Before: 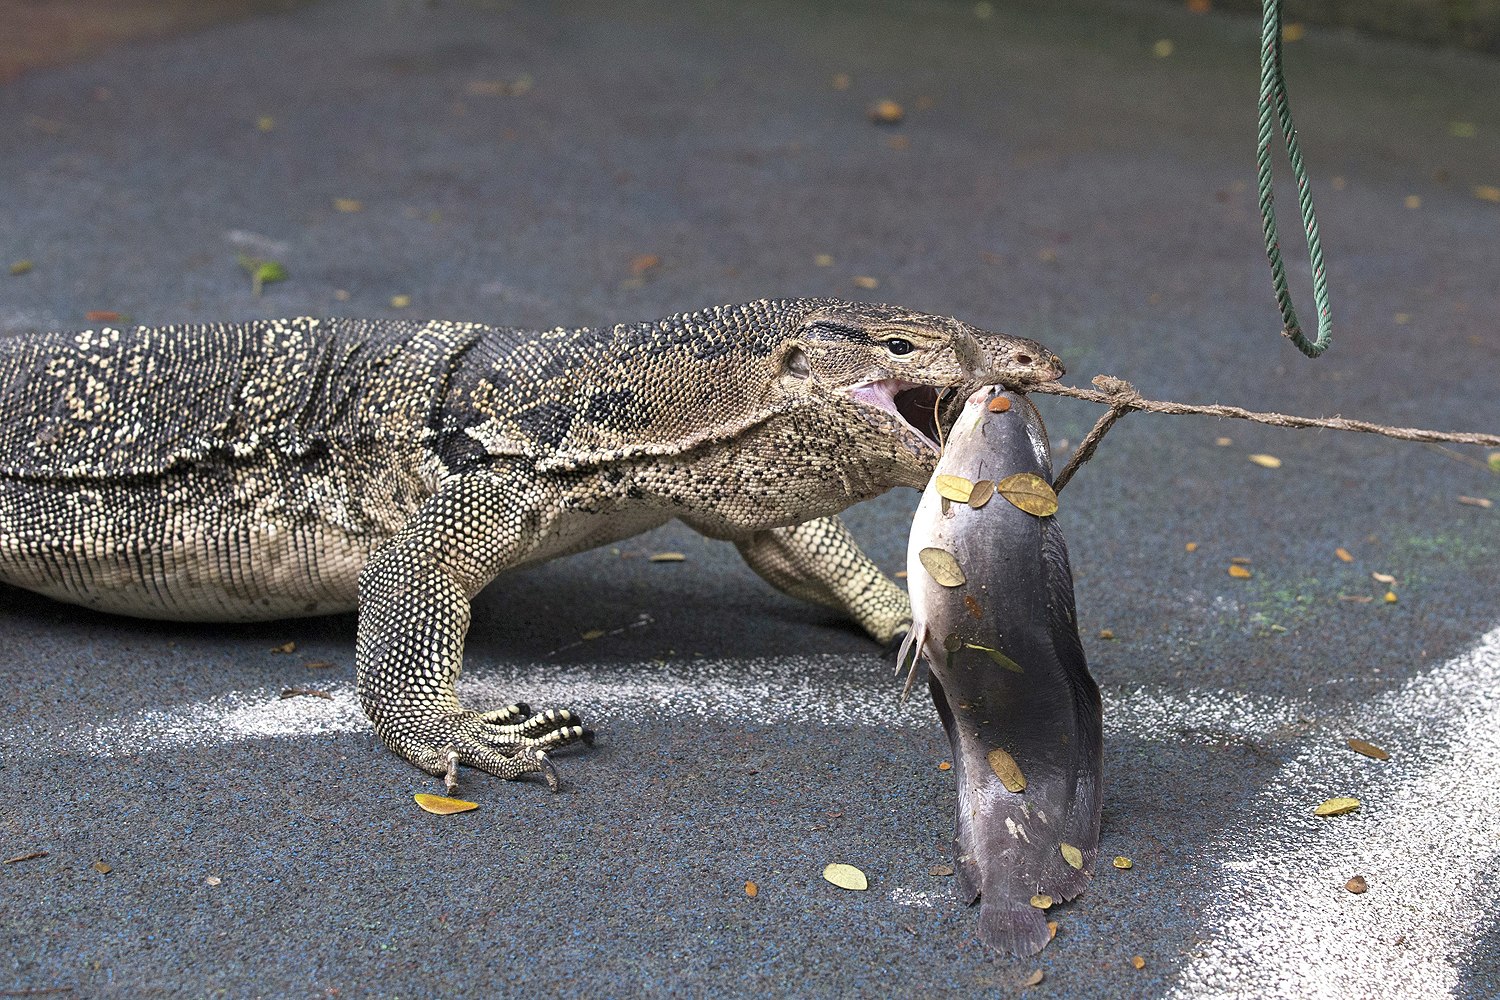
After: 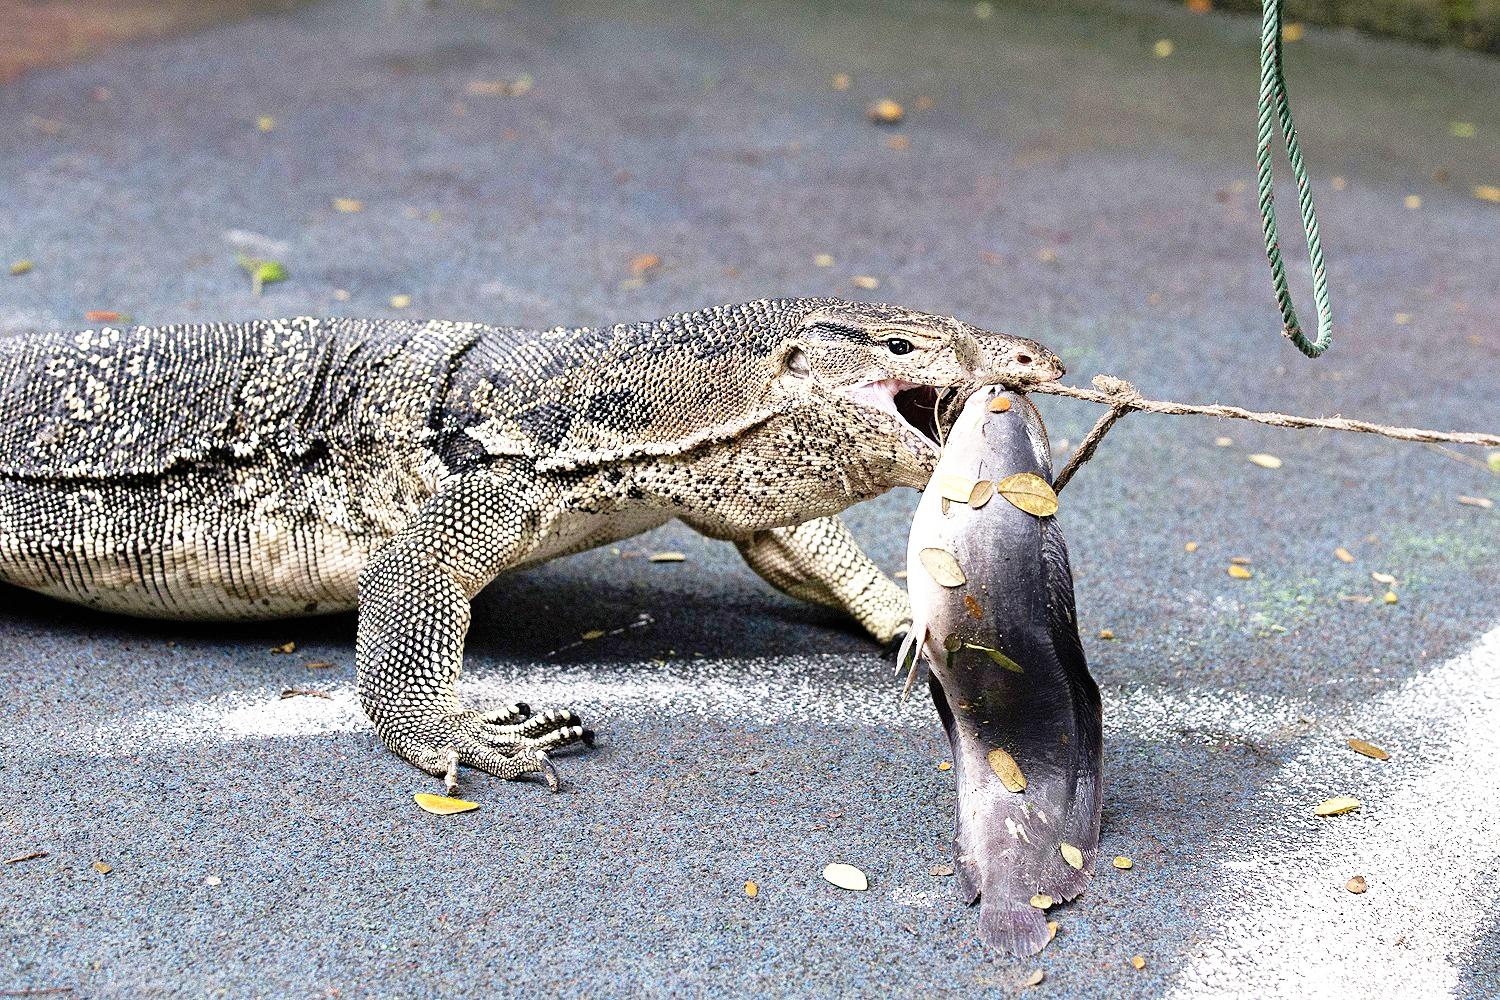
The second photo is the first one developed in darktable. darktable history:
tone equalizer: on, module defaults
tone curve: curves: ch0 [(0, 0) (0.126, 0.061) (0.362, 0.382) (0.498, 0.498) (0.706, 0.712) (1, 1)]; ch1 [(0, 0) (0.5, 0.522) (0.55, 0.586) (1, 1)]; ch2 [(0, 0) (0.44, 0.424) (0.5, 0.482) (0.537, 0.538) (1, 1)], preserve colors none
contrast brightness saturation: contrast 0.013, saturation -0.061
base curve: curves: ch0 [(0, 0) (0.007, 0.004) (0.027, 0.03) (0.046, 0.07) (0.207, 0.54) (0.442, 0.872) (0.673, 0.972) (1, 1)], preserve colors none
